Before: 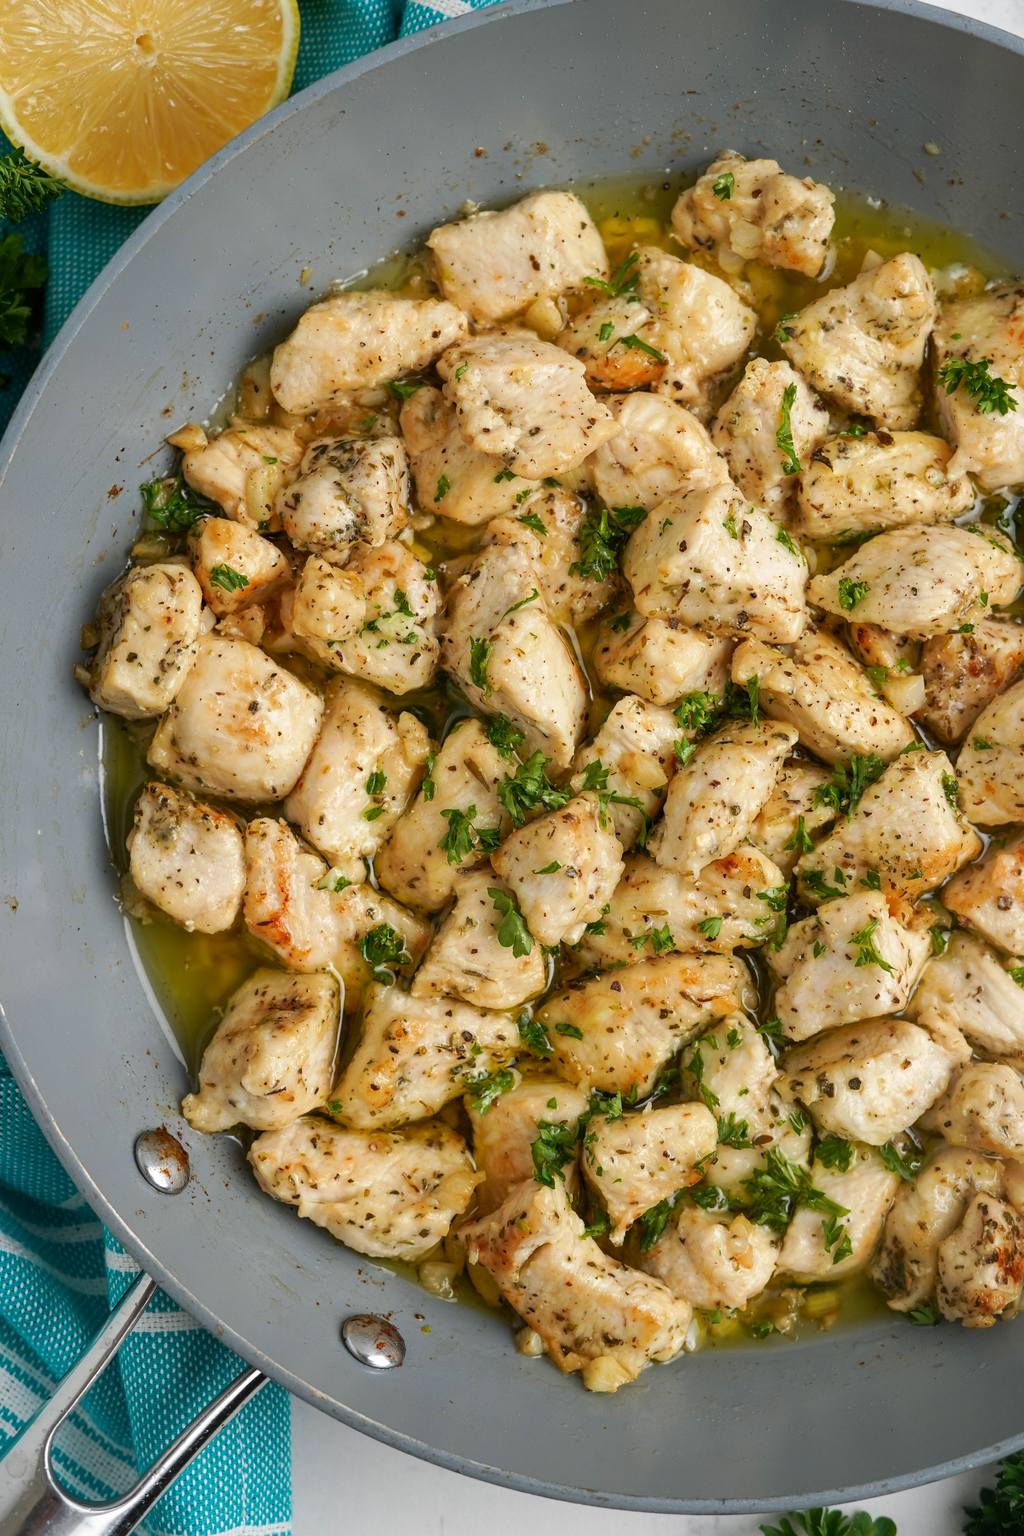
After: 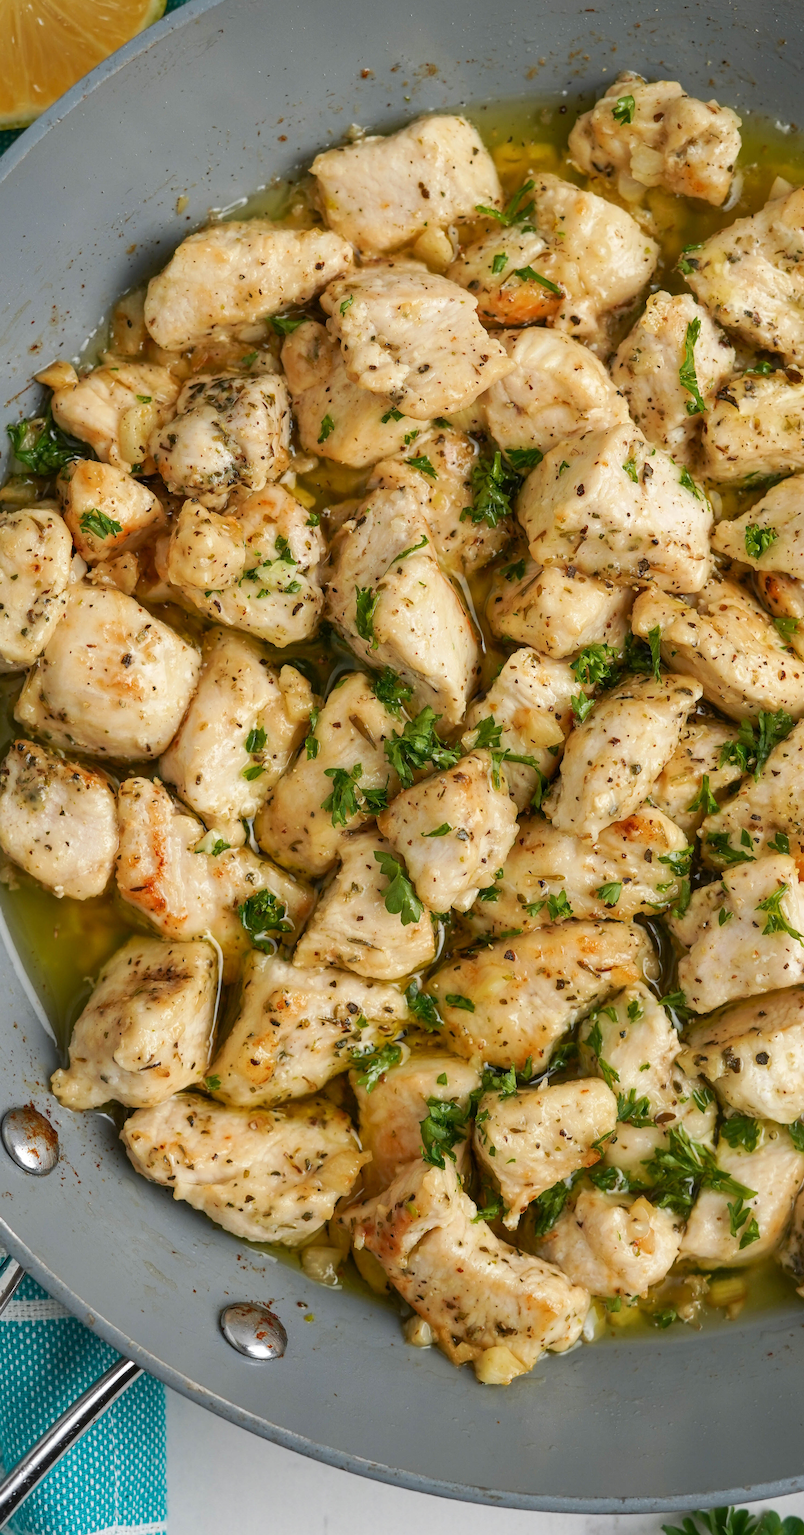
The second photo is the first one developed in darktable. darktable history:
crop and rotate: left 13.122%, top 5.415%, right 12.589%
